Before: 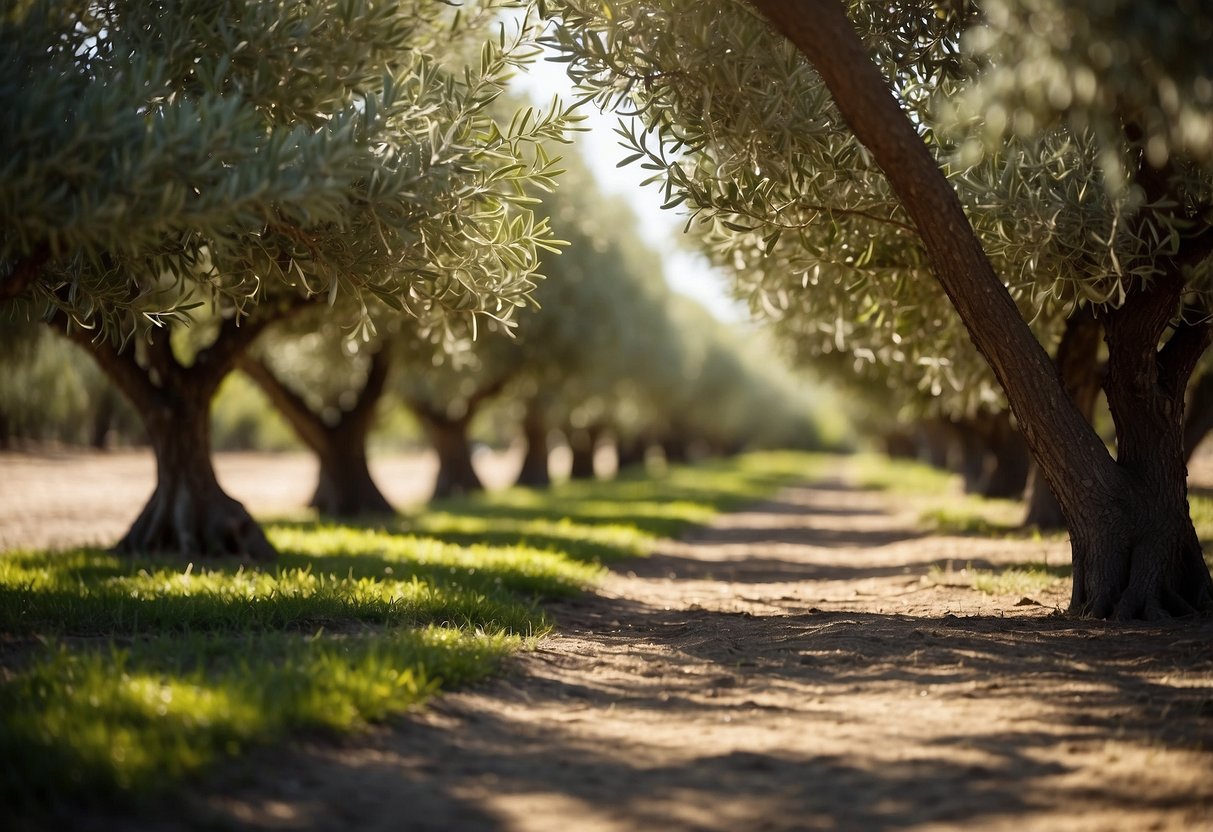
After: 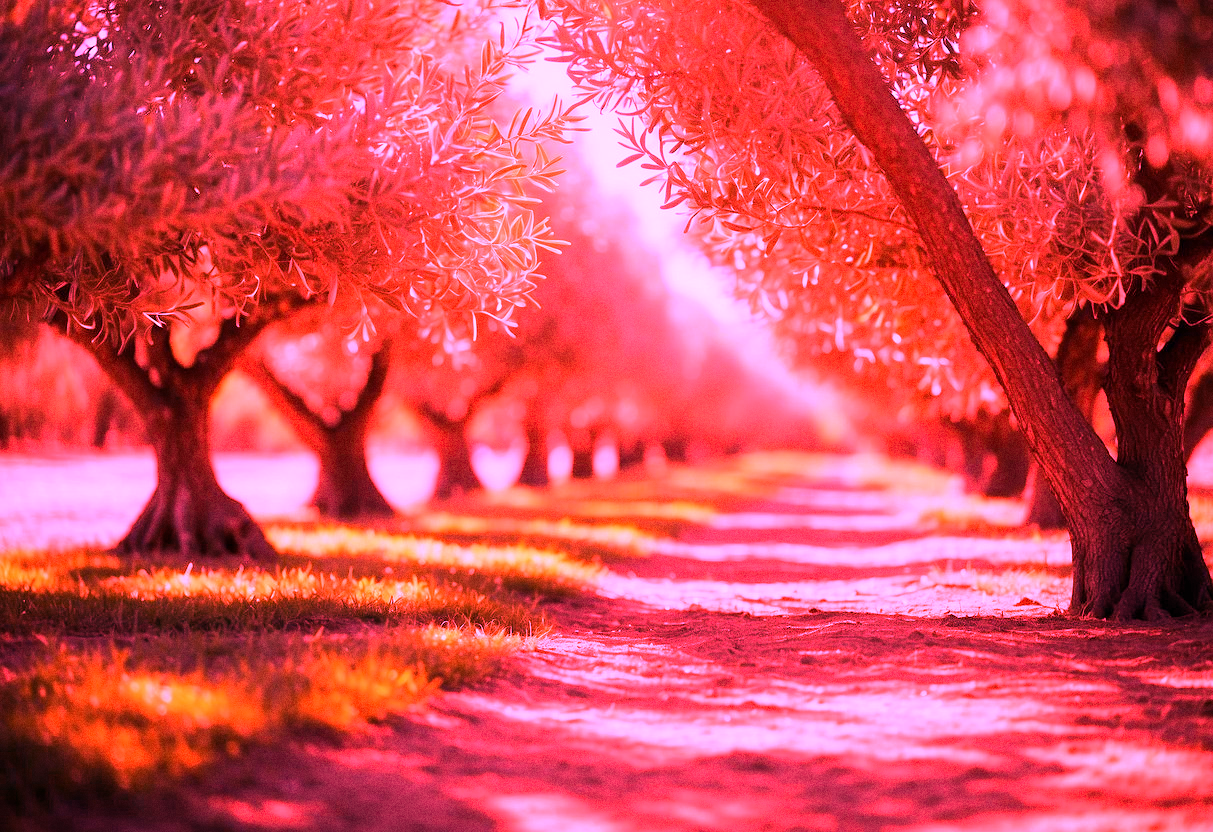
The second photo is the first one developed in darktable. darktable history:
grain: on, module defaults
white balance: red 4.26, blue 1.802
exposure: exposure -0.36 EV, compensate highlight preservation false
